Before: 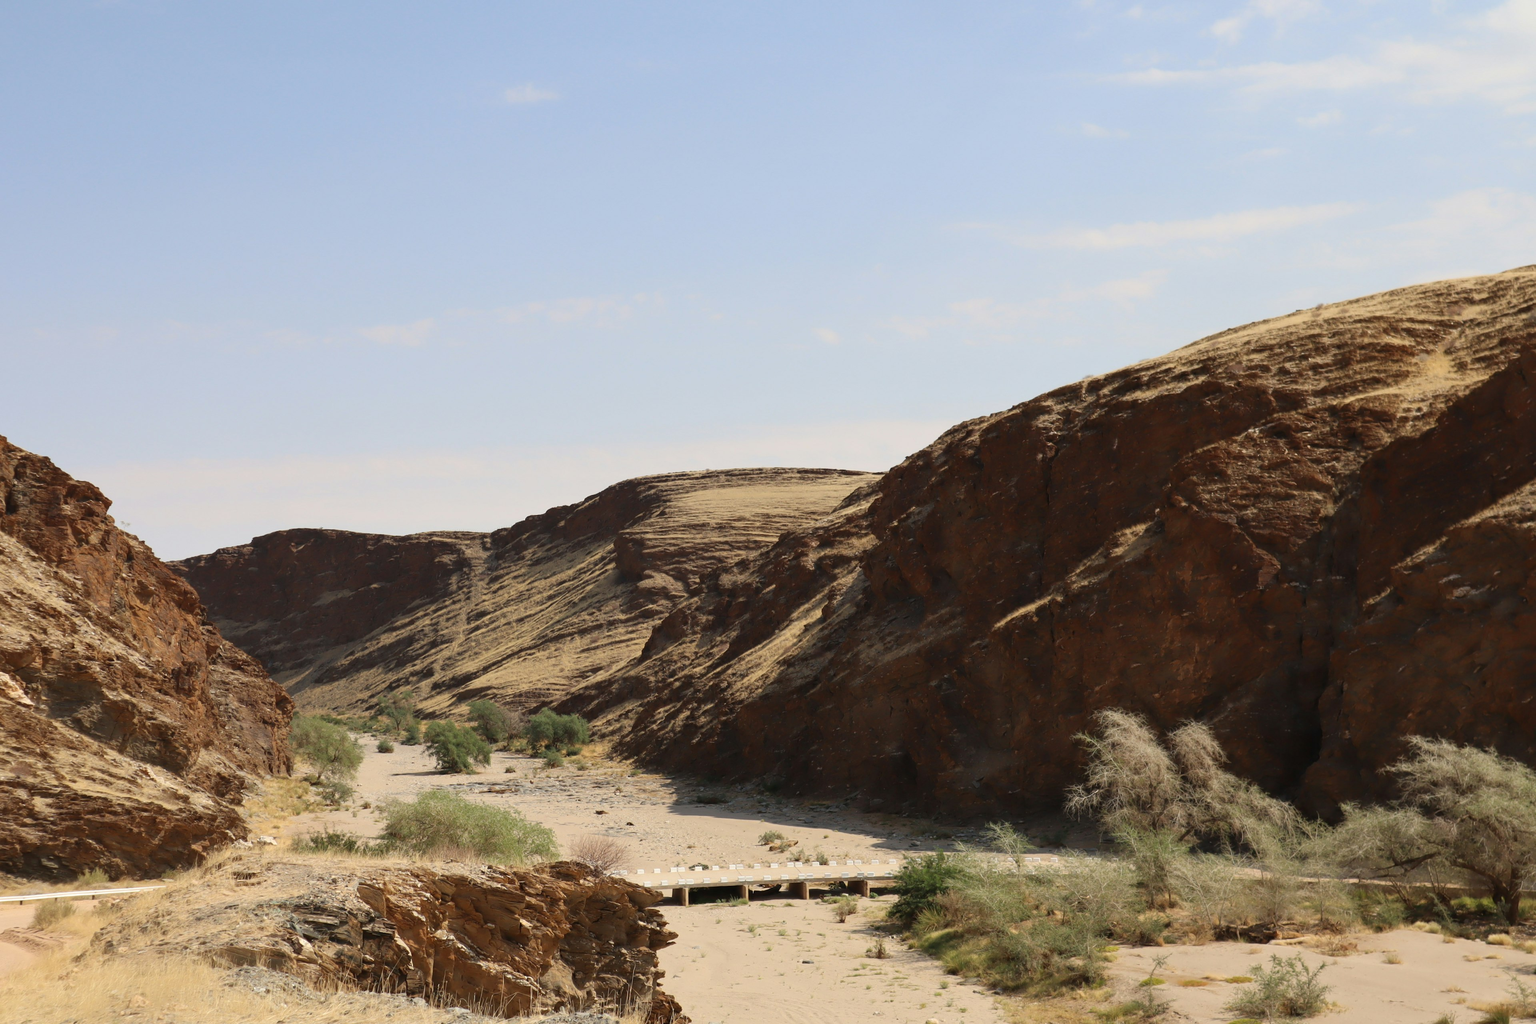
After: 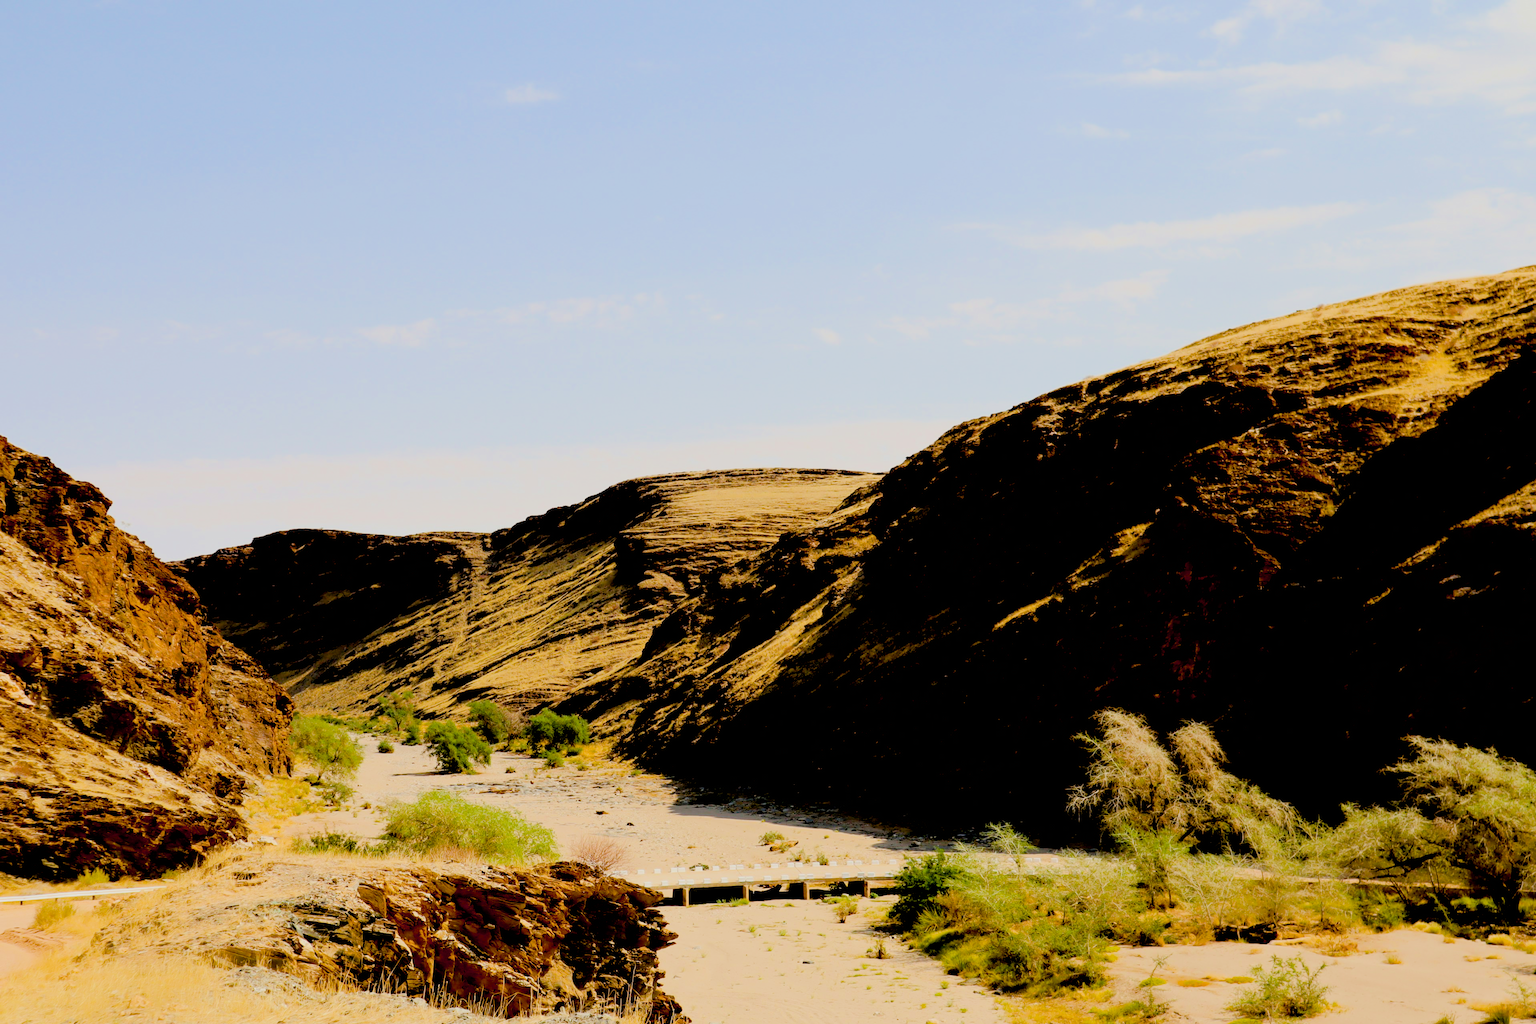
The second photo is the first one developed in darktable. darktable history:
filmic rgb: black relative exposure -6.2 EV, white relative exposure 6.96 EV, hardness 2.25
color balance rgb: power › hue 169.81°, highlights gain › luminance 10.31%, linear chroma grading › shadows 9.399%, linear chroma grading › highlights 10.498%, linear chroma grading › global chroma 14.795%, linear chroma grading › mid-tones 14.764%, perceptual saturation grading › global saturation 25.386%
exposure: black level correction 0.036, exposure 0.903 EV, compensate exposure bias true, compensate highlight preservation false
color zones: curves: ch0 [(0, 0.5) (0.143, 0.5) (0.286, 0.5) (0.429, 0.5) (0.62, 0.489) (0.714, 0.445) (0.844, 0.496) (1, 0.5)]; ch1 [(0, 0.5) (0.143, 0.5) (0.286, 0.5) (0.429, 0.5) (0.571, 0.5) (0.714, 0.523) (0.857, 0.5) (1, 0.5)], mix -137.22%
